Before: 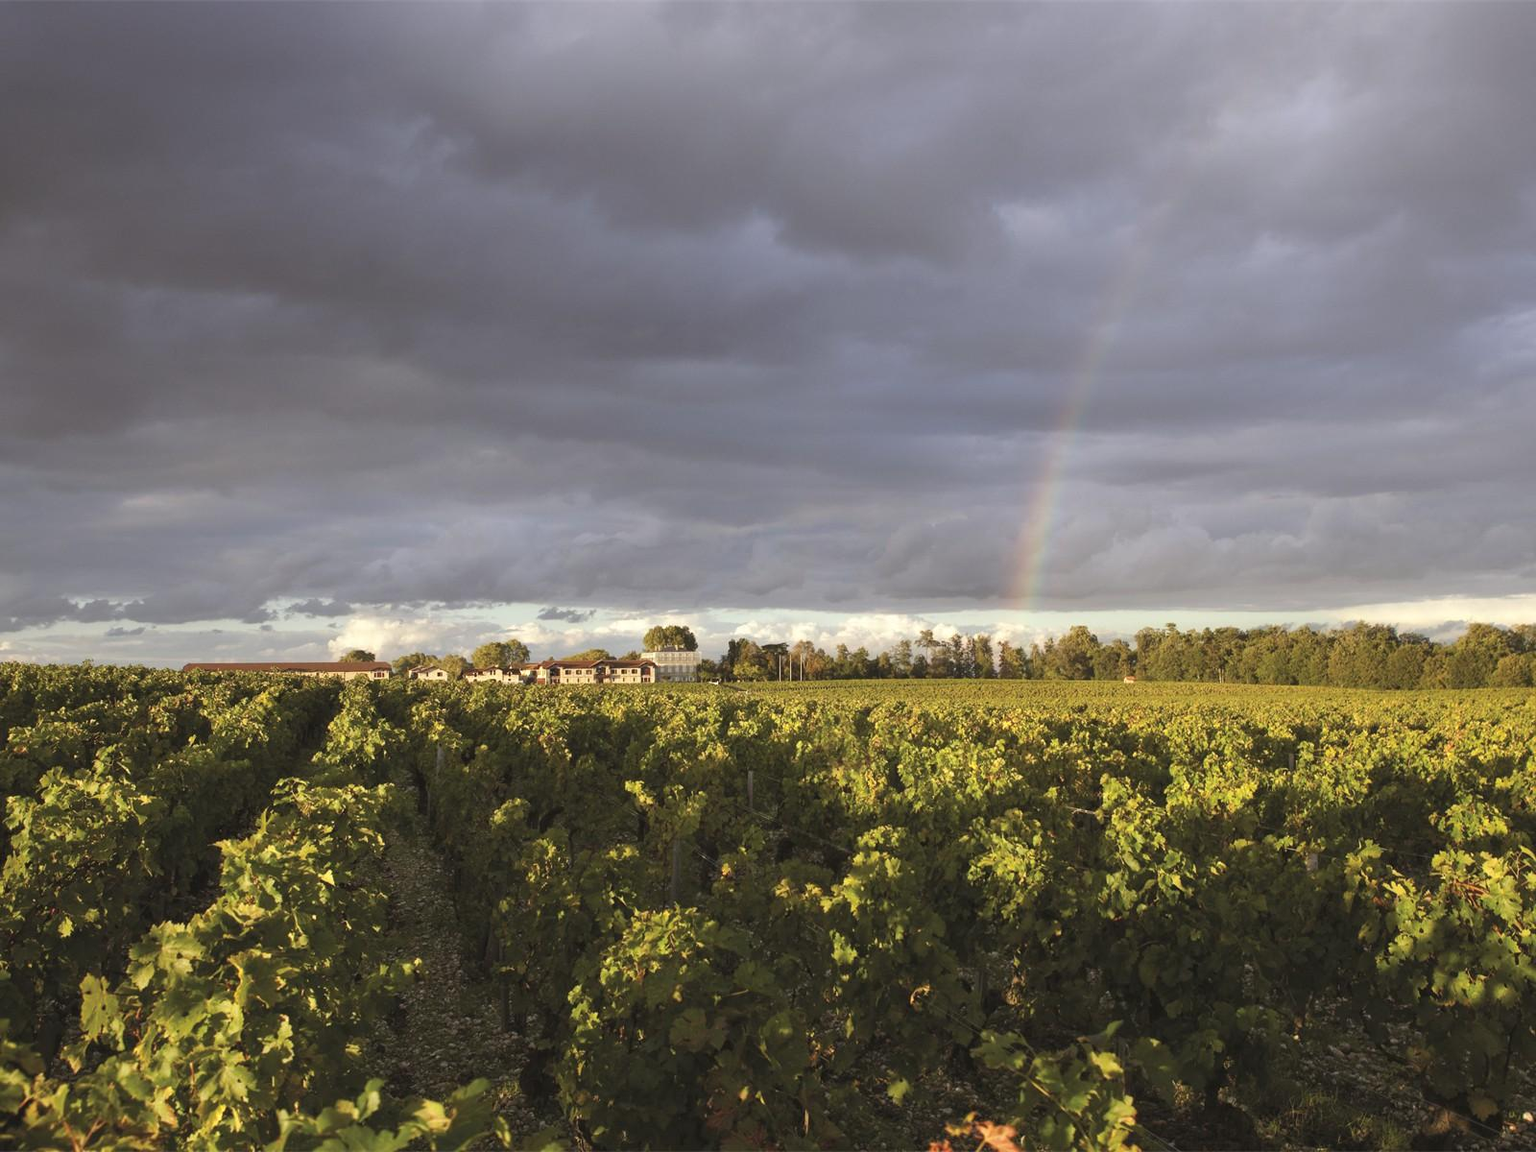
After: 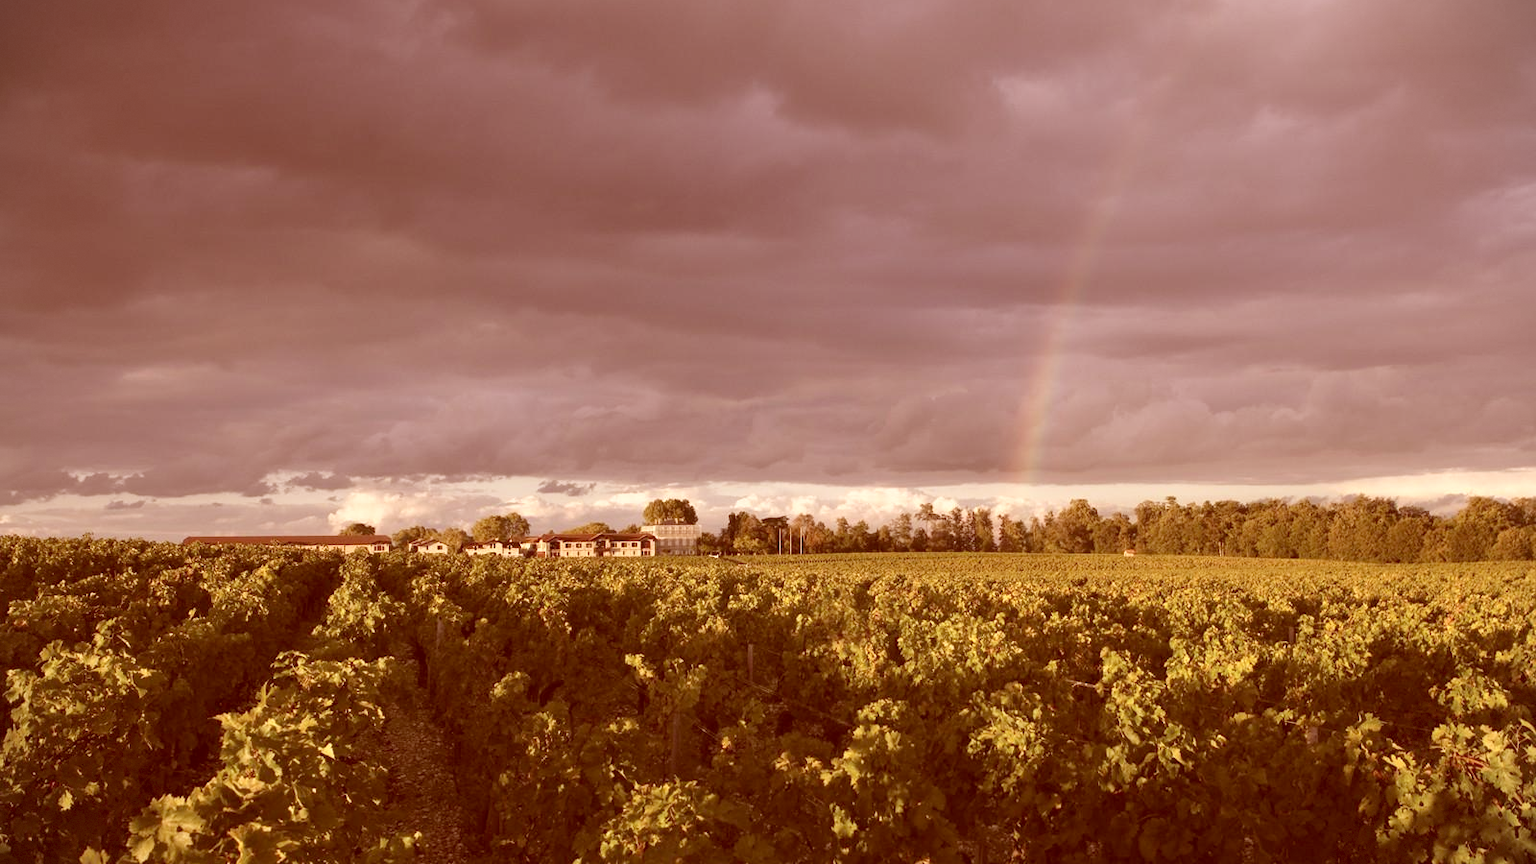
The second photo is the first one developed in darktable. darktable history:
vignetting: fall-off start 91.45%, brightness -0.429, saturation -0.197, dithering 8-bit output, unbound false
color correction: highlights a* 9.26, highlights b* 8.68, shadows a* 39.55, shadows b* 39.35, saturation 0.784
crop: top 11.062%, bottom 13.894%
